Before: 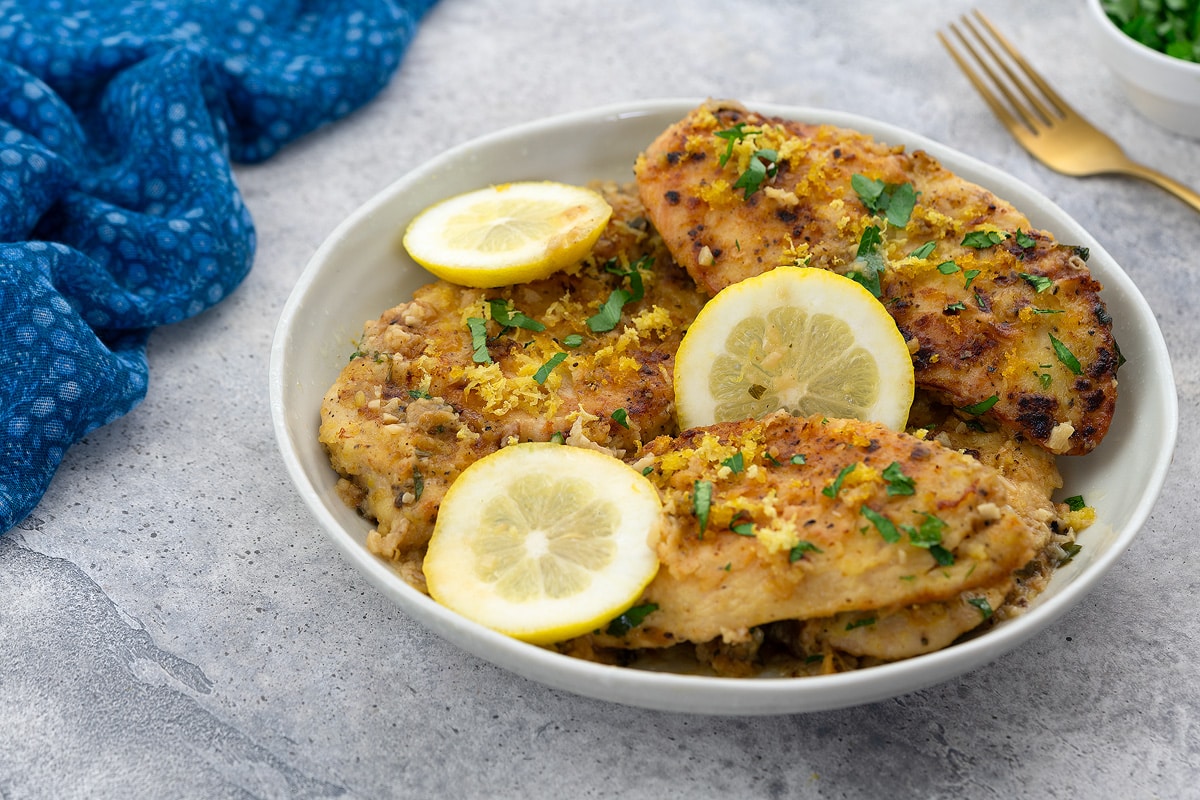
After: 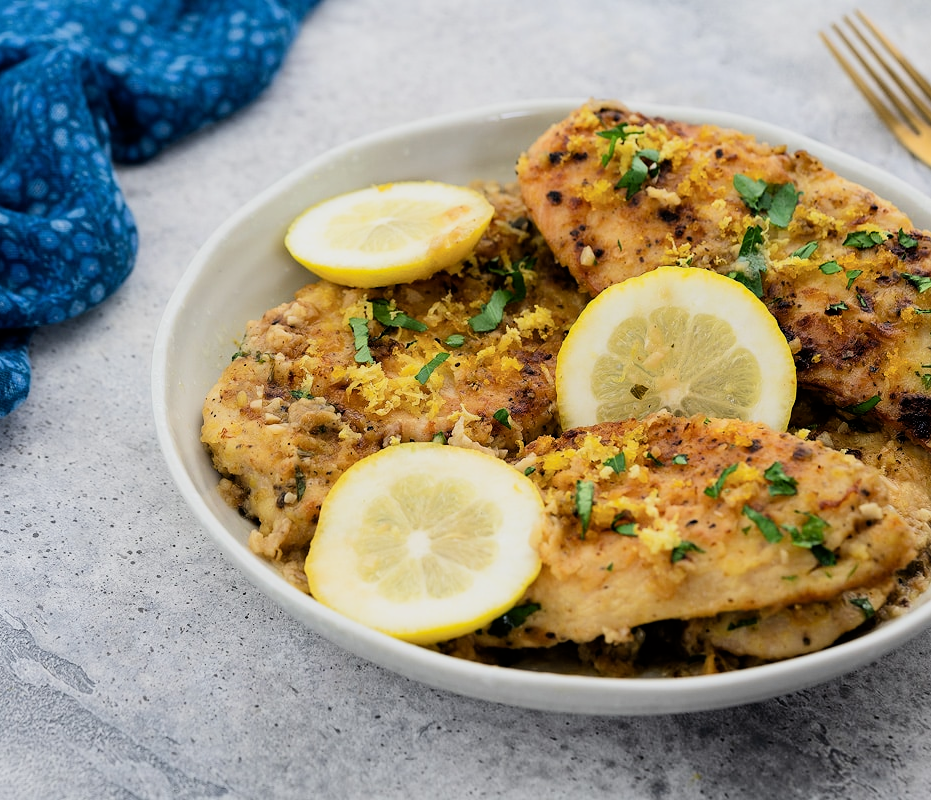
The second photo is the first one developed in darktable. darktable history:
filmic rgb: black relative exposure -7.98 EV, white relative exposure 4.05 EV, hardness 4.11, contrast 1.369
crop: left 9.881%, right 12.495%
